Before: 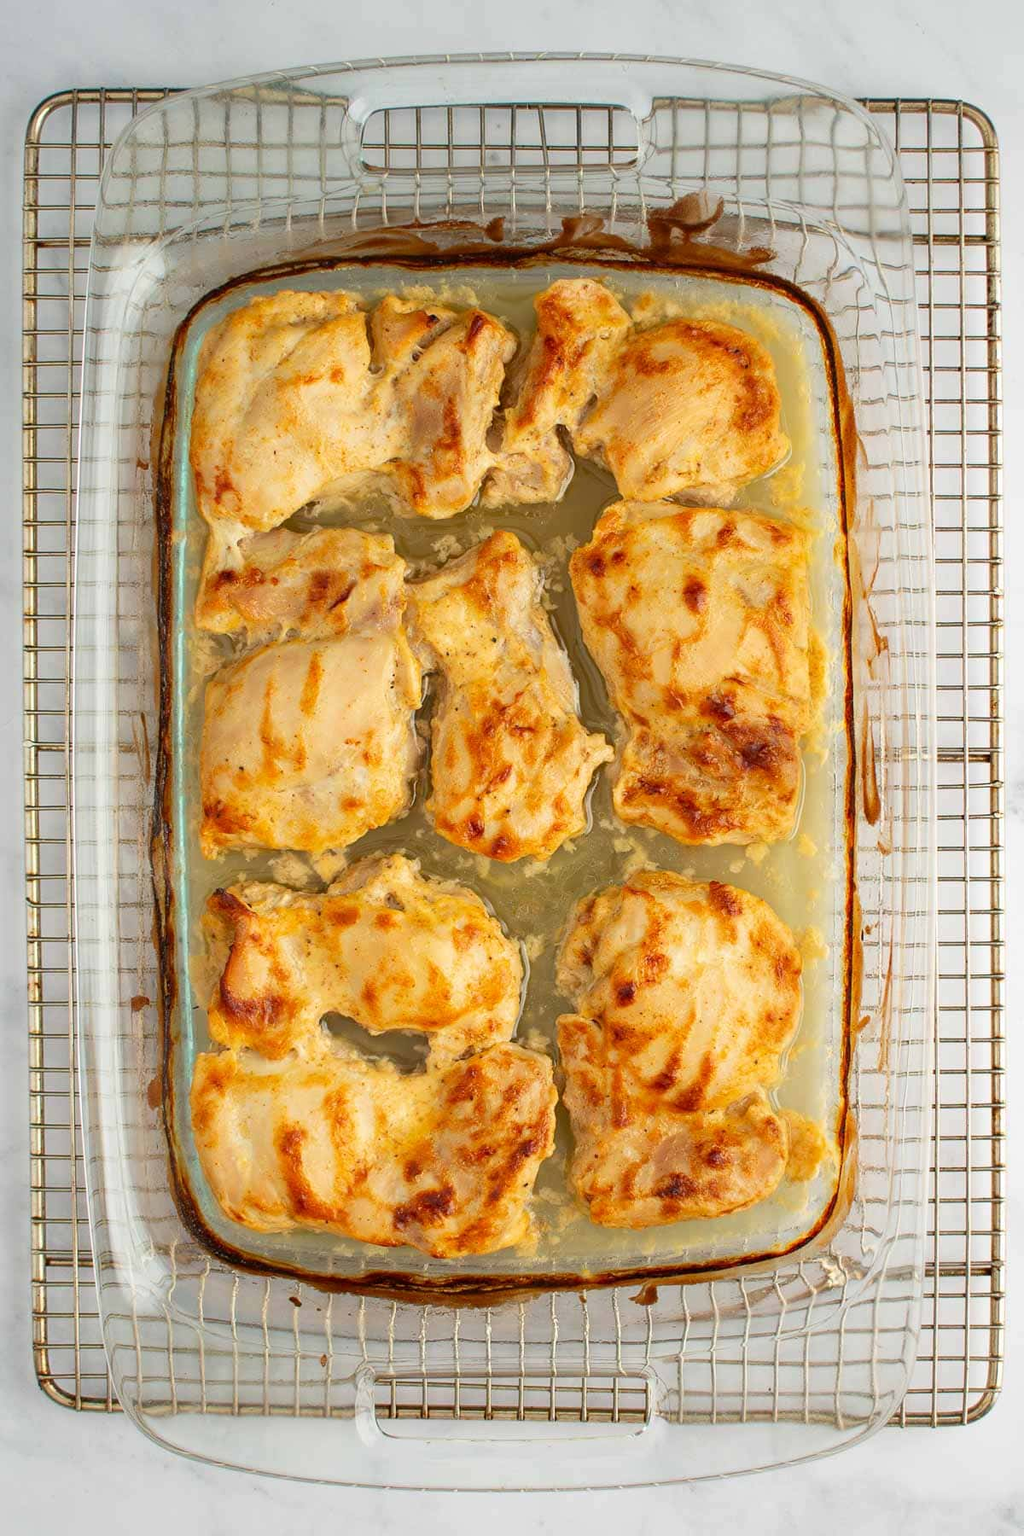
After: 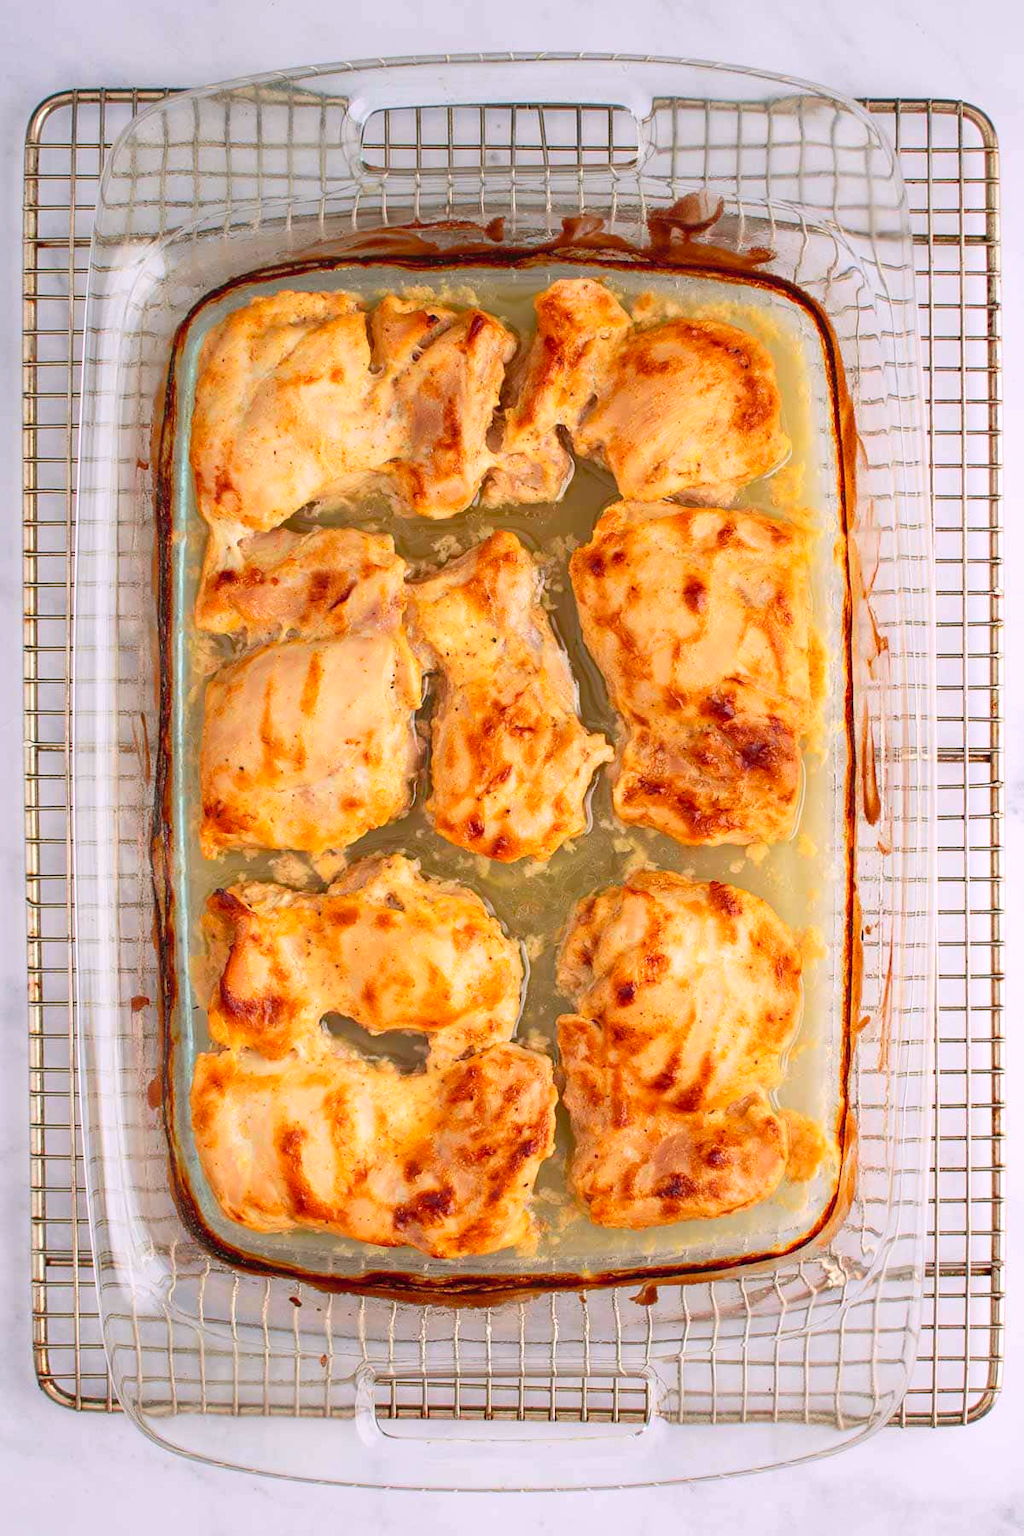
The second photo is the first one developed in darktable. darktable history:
tone curve: curves: ch0 [(0, 0.024) (0.119, 0.146) (0.474, 0.485) (0.718, 0.739) (0.817, 0.839) (1, 0.998)]; ch1 [(0, 0) (0.377, 0.416) (0.439, 0.451) (0.477, 0.485) (0.501, 0.503) (0.538, 0.544) (0.58, 0.613) (0.664, 0.7) (0.783, 0.804) (1, 1)]; ch2 [(0, 0) (0.38, 0.405) (0.463, 0.456) (0.498, 0.497) (0.524, 0.535) (0.578, 0.576) (0.648, 0.665) (1, 1)], color space Lab, independent channels, preserve colors none
white balance: red 1.05, blue 1.072
